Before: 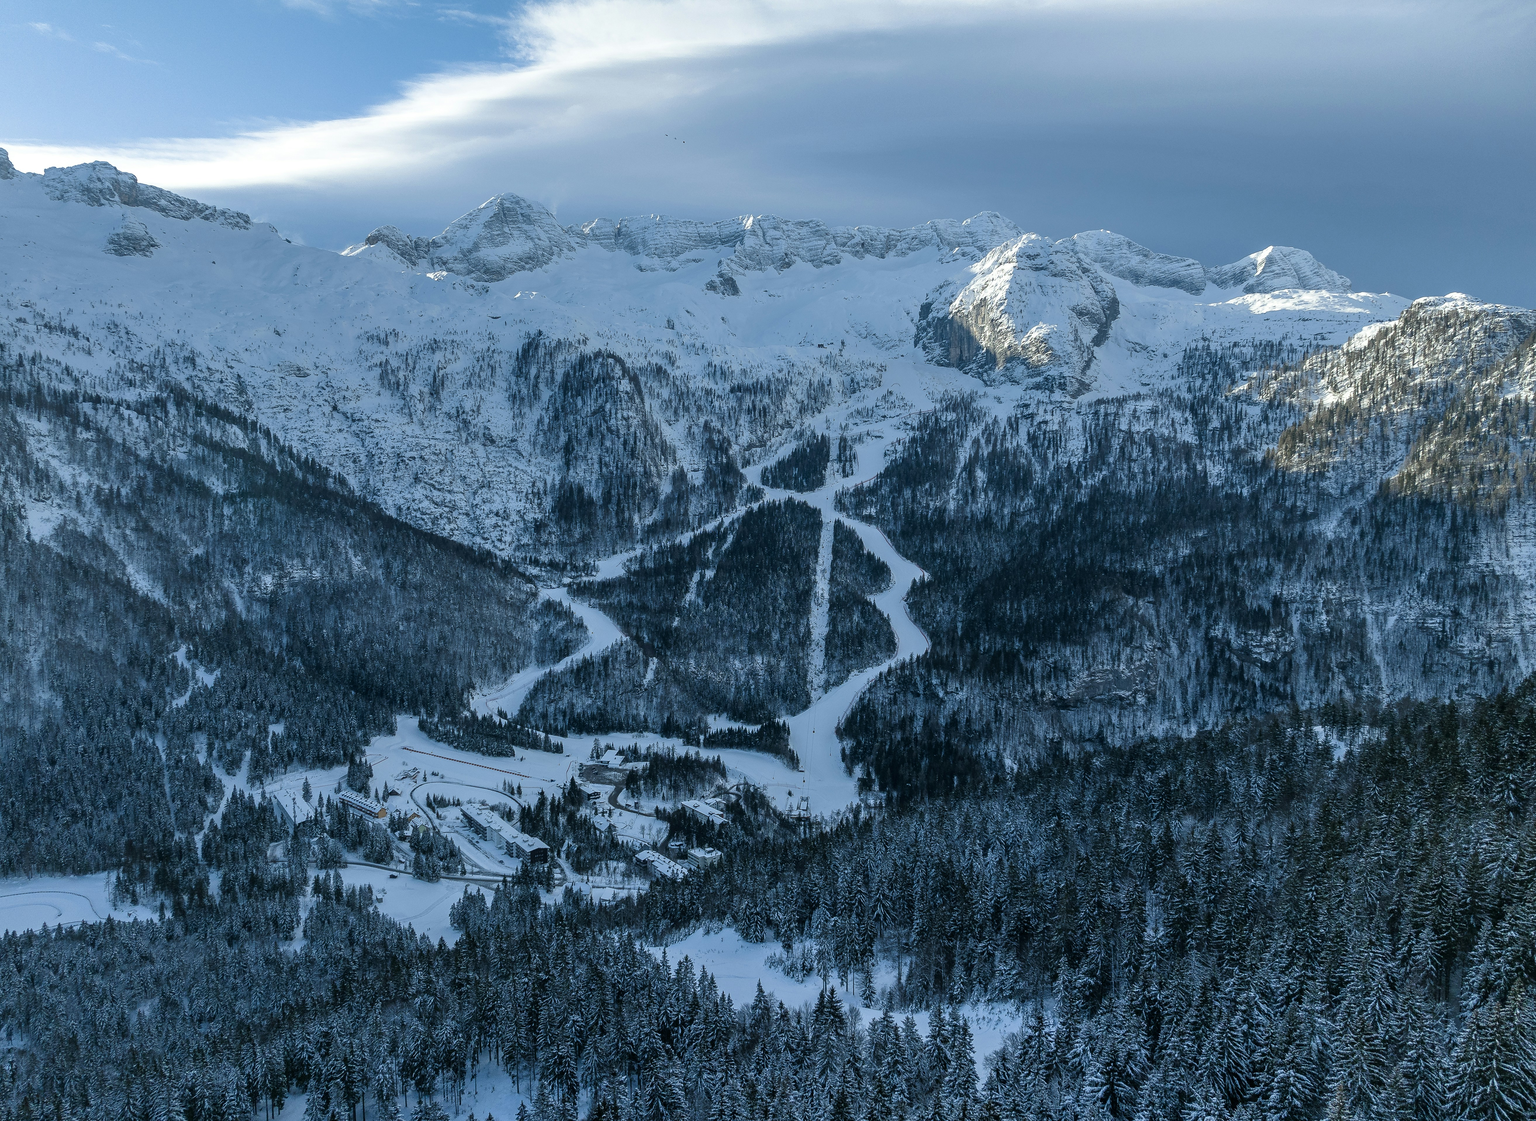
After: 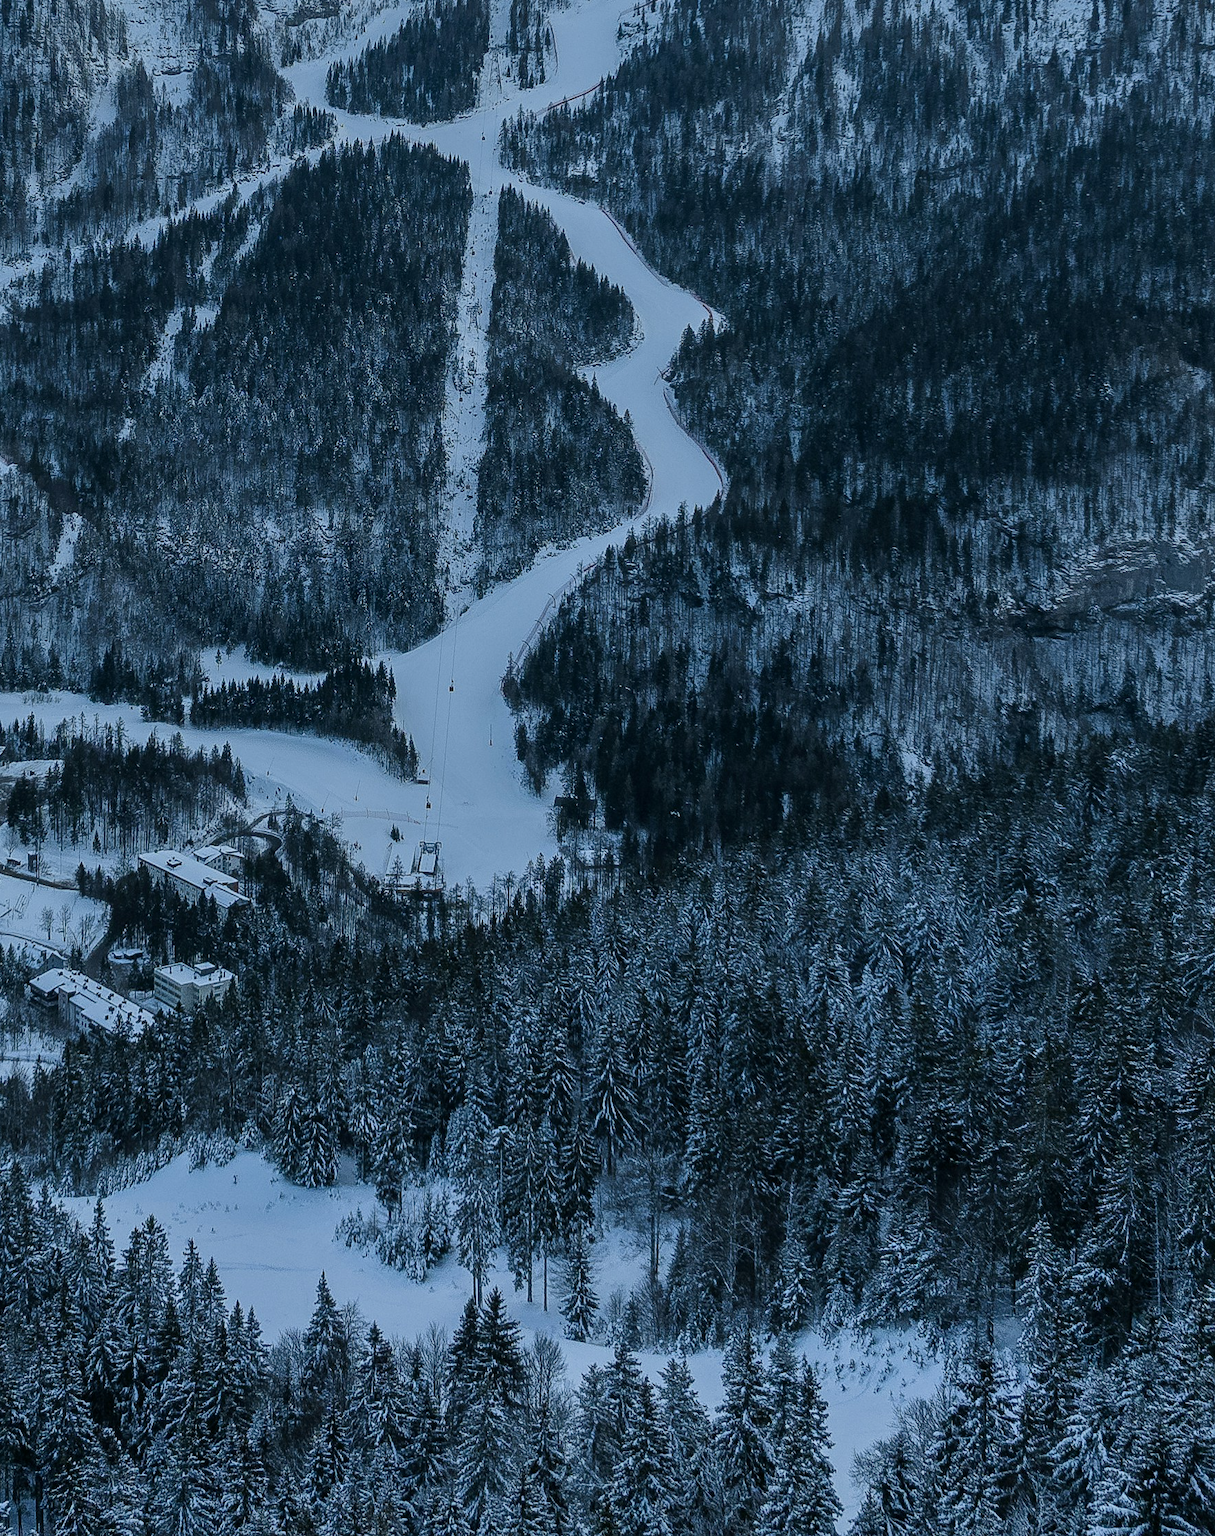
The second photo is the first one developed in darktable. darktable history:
crop: left 40.536%, top 39.271%, right 25.938%, bottom 2.691%
tone equalizer: -8 EV -0.002 EV, -7 EV 0.004 EV, -6 EV -0.023 EV, -5 EV 0.019 EV, -4 EV -0.021 EV, -3 EV 0.005 EV, -2 EV -0.075 EV, -1 EV -0.276 EV, +0 EV -0.587 EV, edges refinement/feathering 500, mask exposure compensation -1.57 EV, preserve details no
